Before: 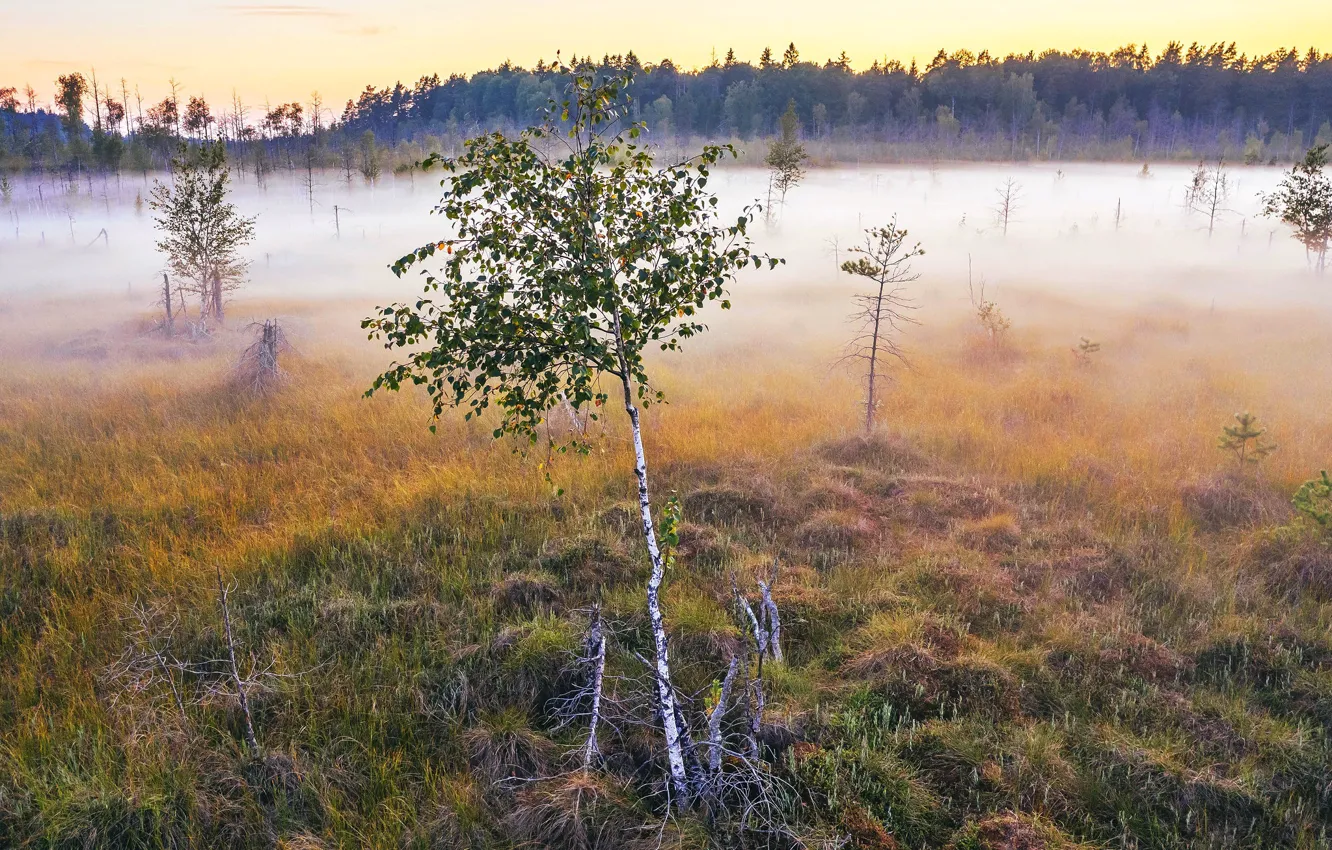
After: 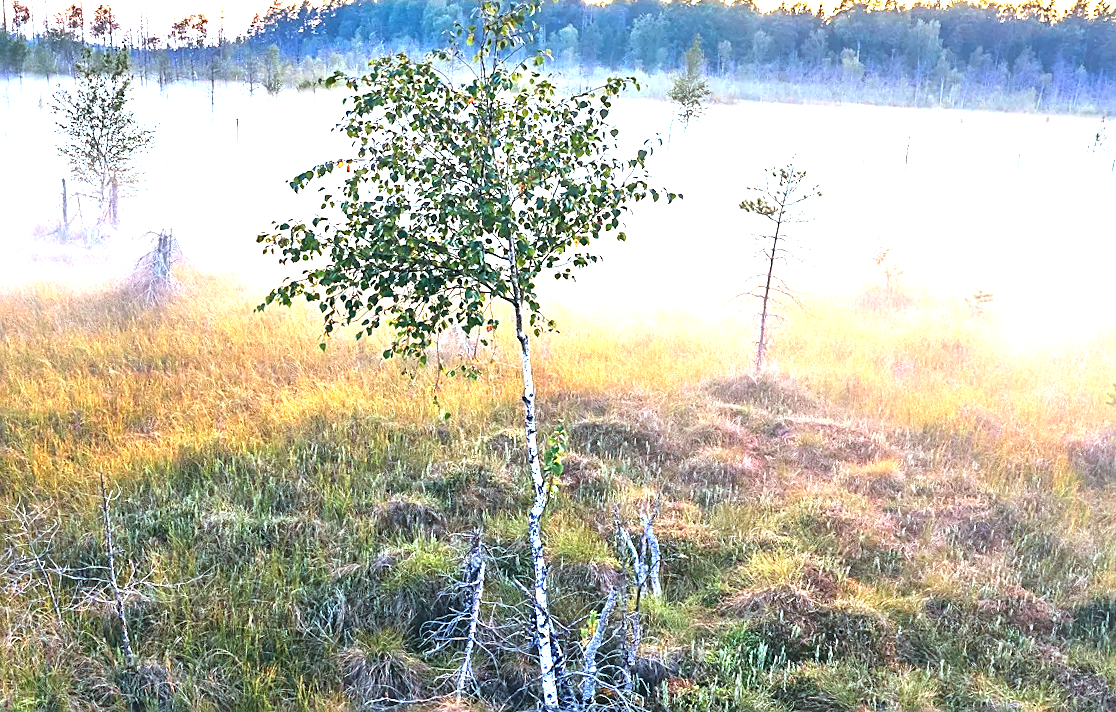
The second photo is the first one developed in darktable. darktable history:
crop and rotate: angle -2.83°, left 5.088%, top 5.22%, right 4.701%, bottom 4.518%
sharpen: on, module defaults
color correction: highlights a* -12, highlights b* -15.62
exposure: black level correction 0, exposure 1.579 EV, compensate highlight preservation false
